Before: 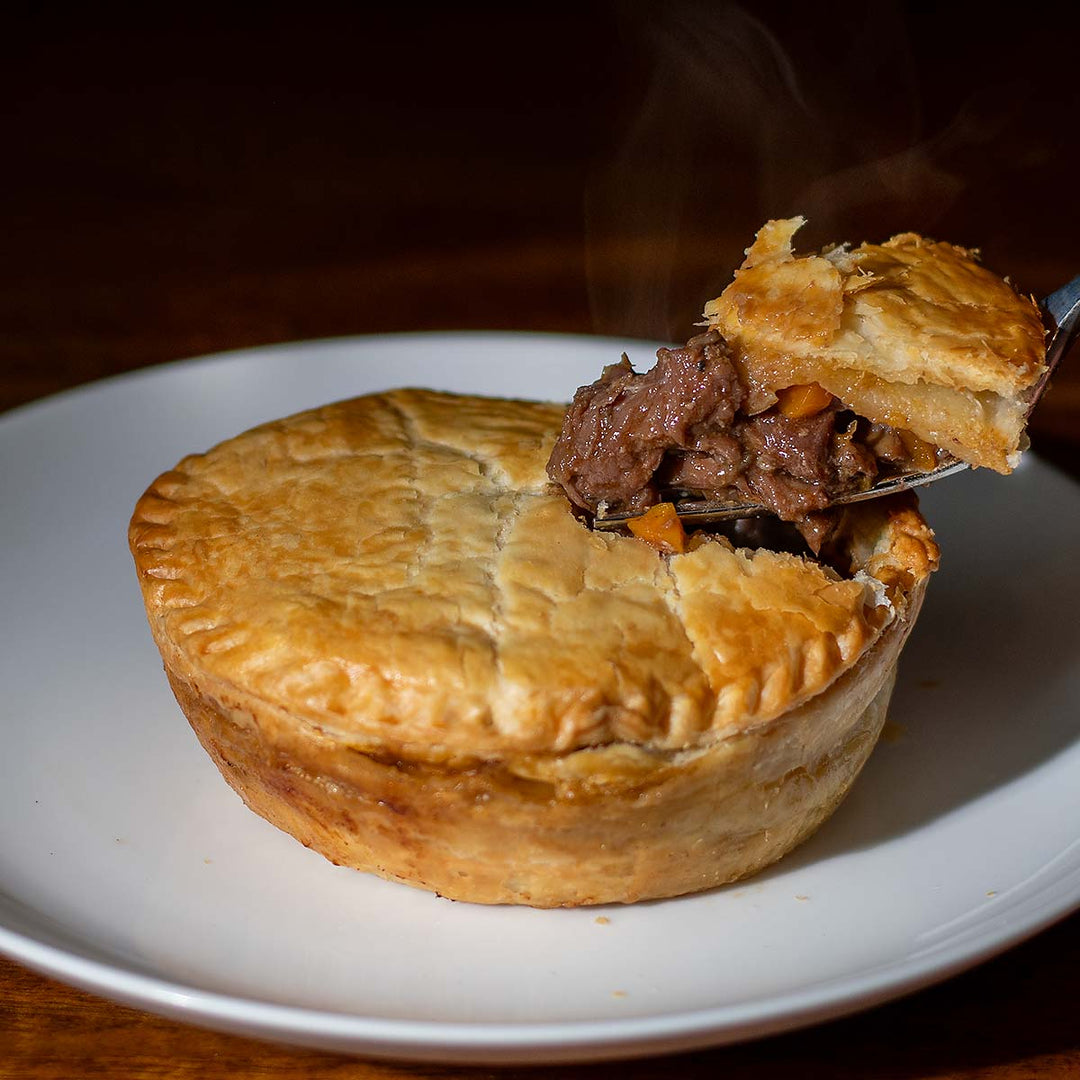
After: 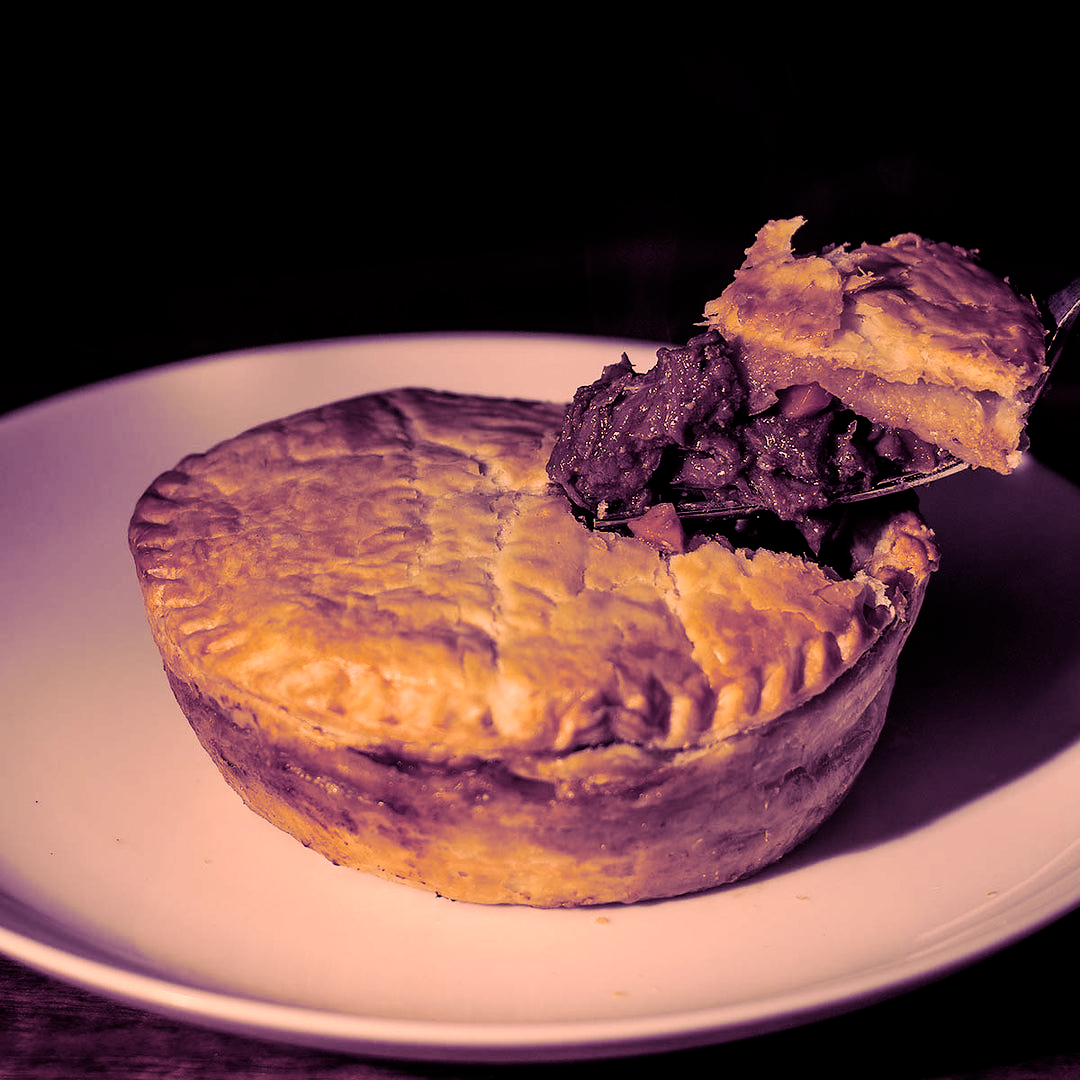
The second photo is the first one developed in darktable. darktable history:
filmic rgb: black relative exposure -5 EV, white relative exposure 3.5 EV, hardness 3.19, contrast 1.4, highlights saturation mix -50%
color correction: highlights a* 40, highlights b* 40, saturation 0.69
white balance: red 0.986, blue 1.01
split-toning: shadows › hue 277.2°, shadows › saturation 0.74
